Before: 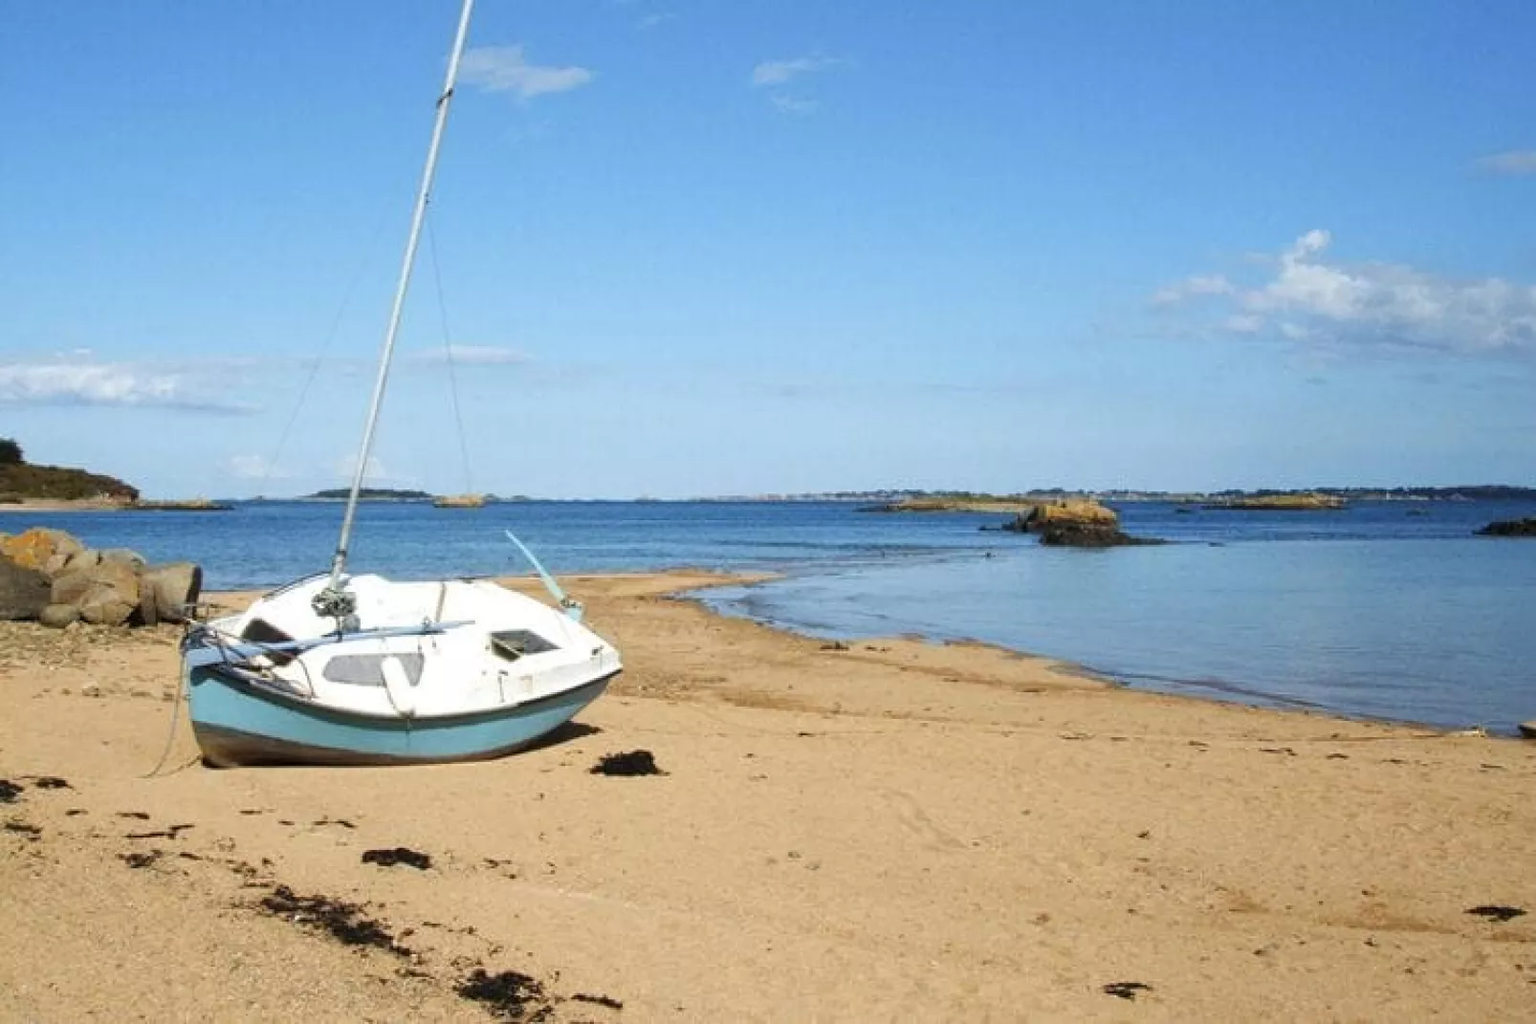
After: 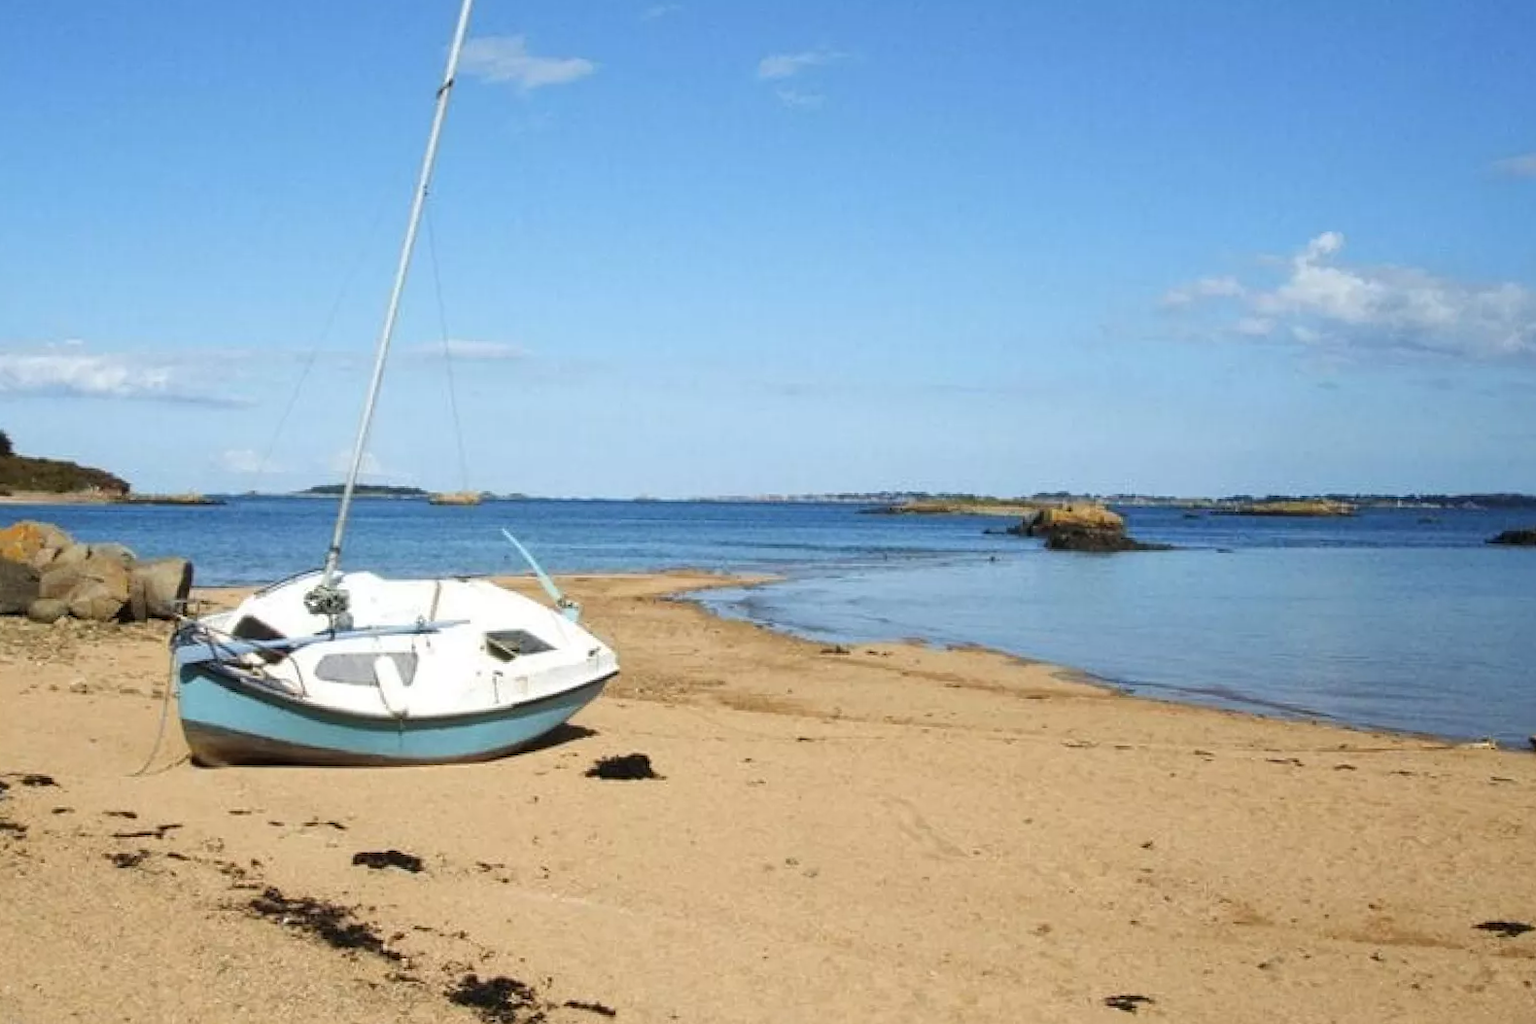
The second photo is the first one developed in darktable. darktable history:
crop and rotate: angle -0.614°
